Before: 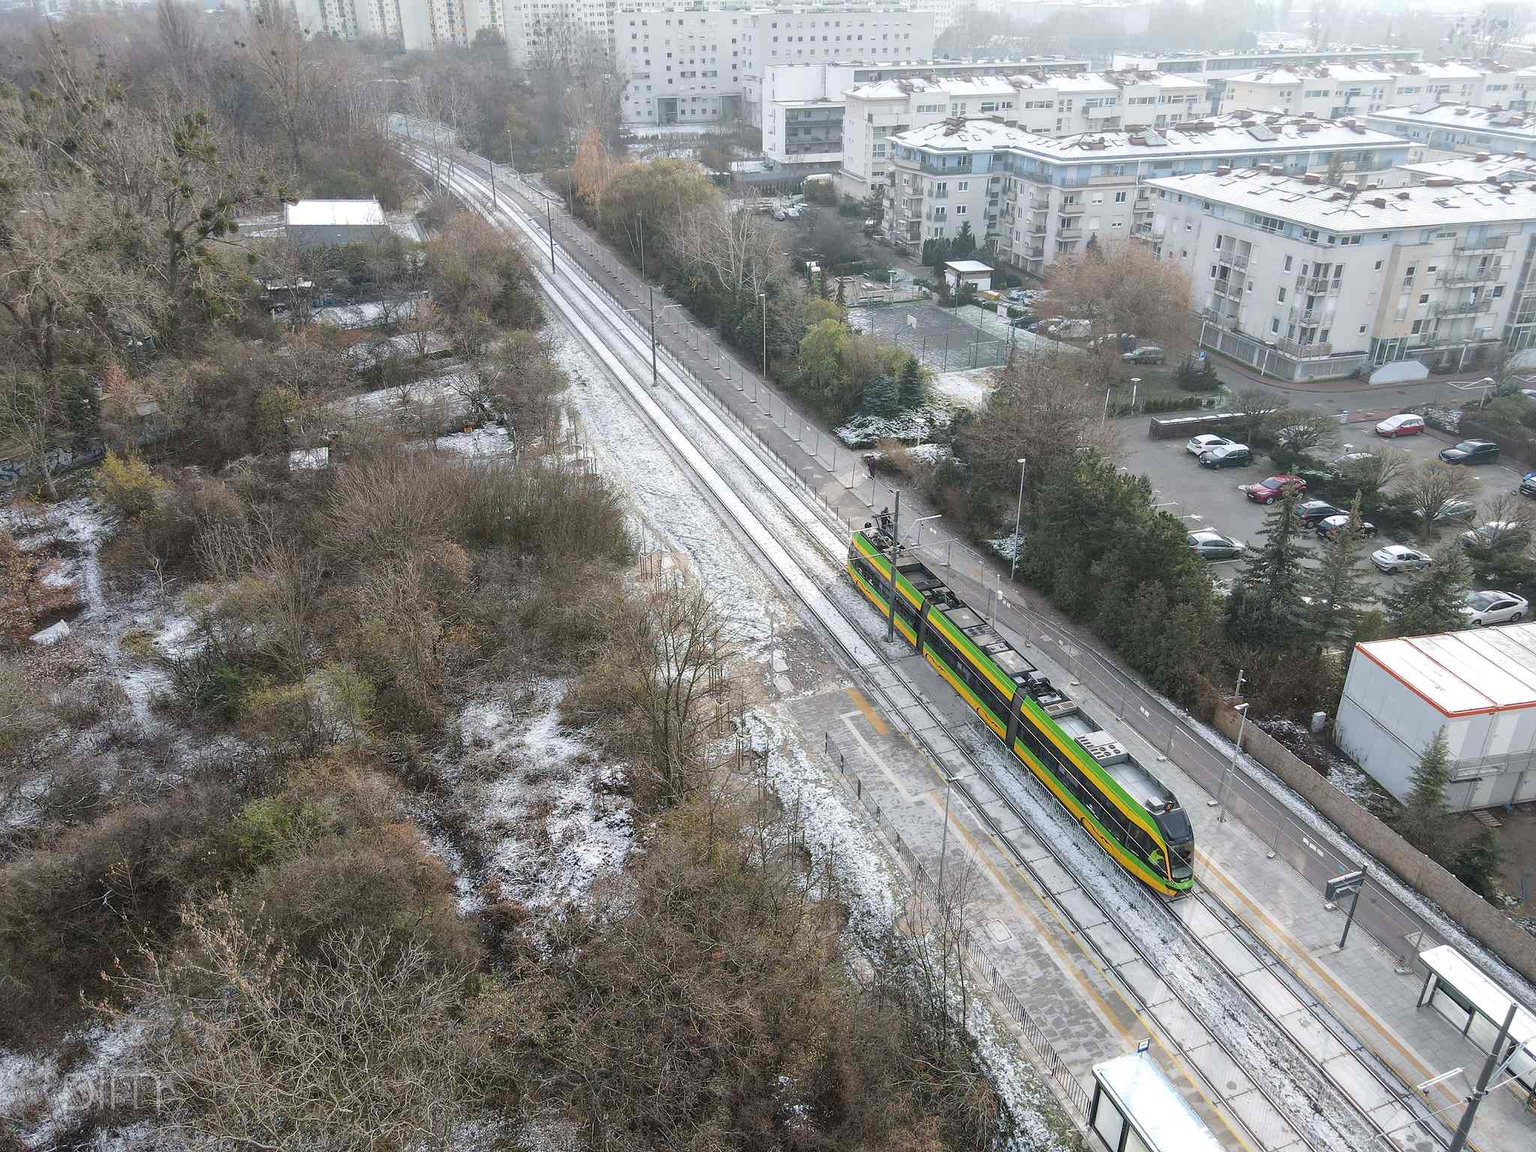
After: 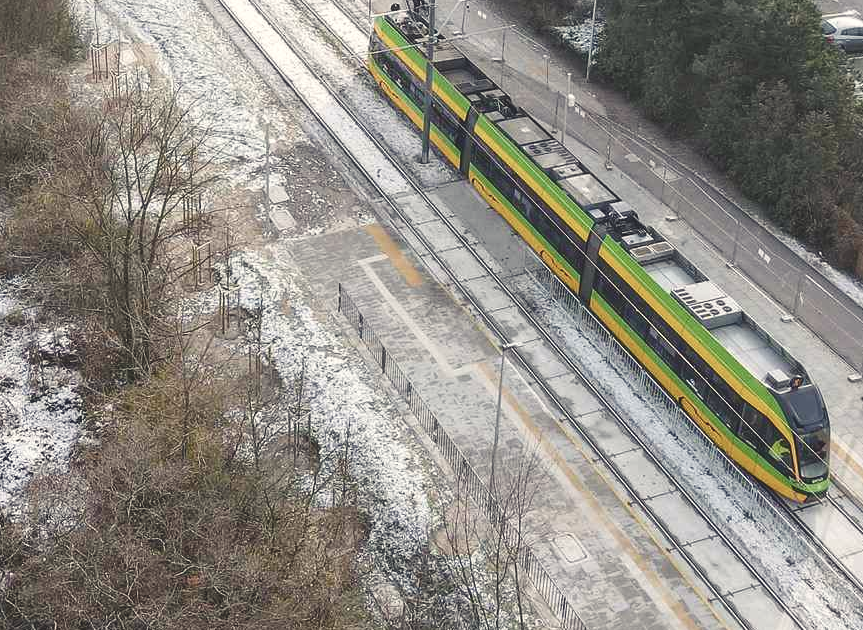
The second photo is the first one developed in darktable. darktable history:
crop: left 37.221%, top 45.169%, right 20.63%, bottom 13.777%
contrast brightness saturation: contrast 0.1, saturation -0.36
color balance rgb: shadows lift › chroma 3%, shadows lift › hue 280.8°, power › hue 330°, highlights gain › chroma 3%, highlights gain › hue 75.6°, global offset › luminance 1.5%, perceptual saturation grading › global saturation 20%, perceptual saturation grading › highlights -25%, perceptual saturation grading › shadows 50%, global vibrance 30%
